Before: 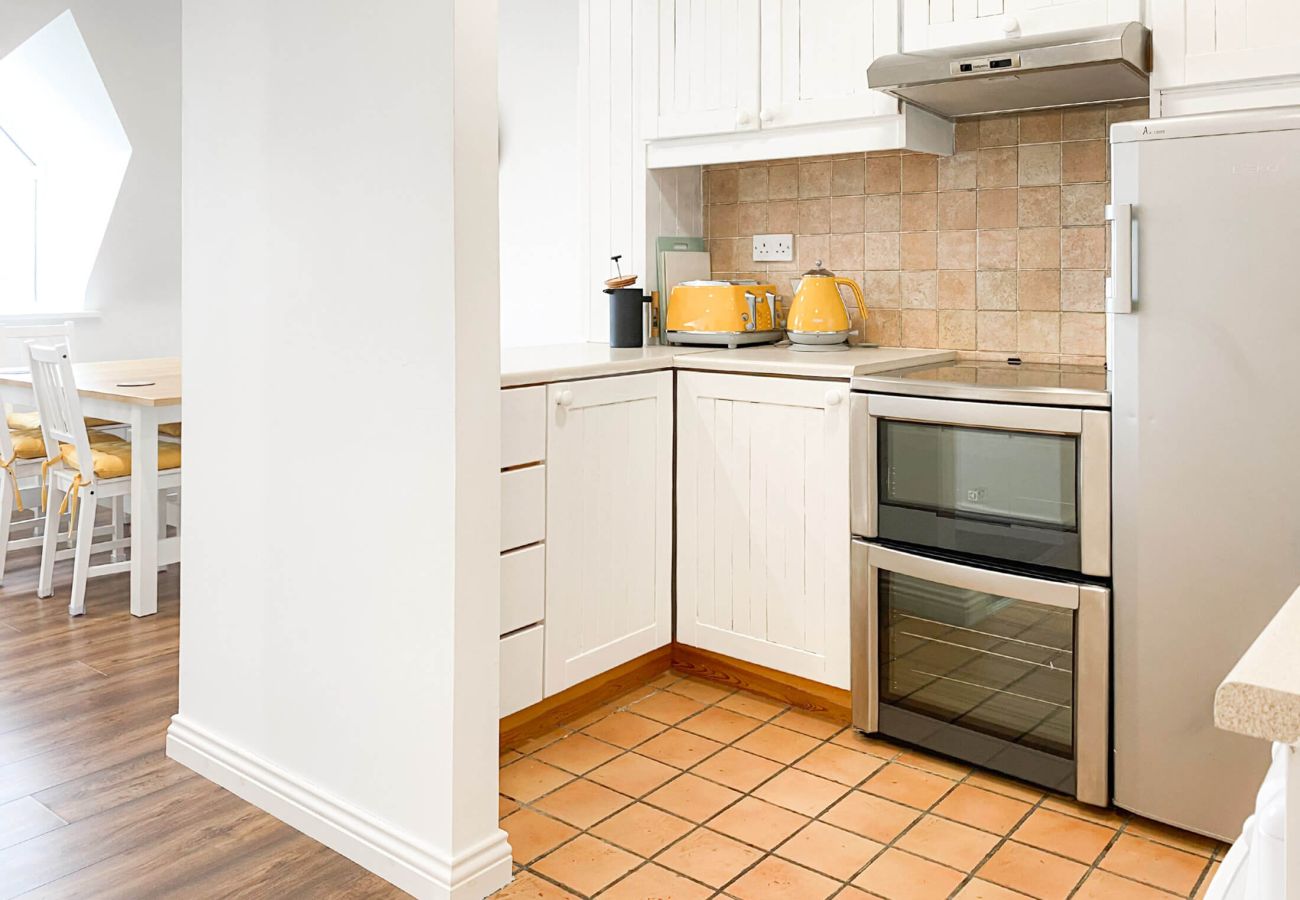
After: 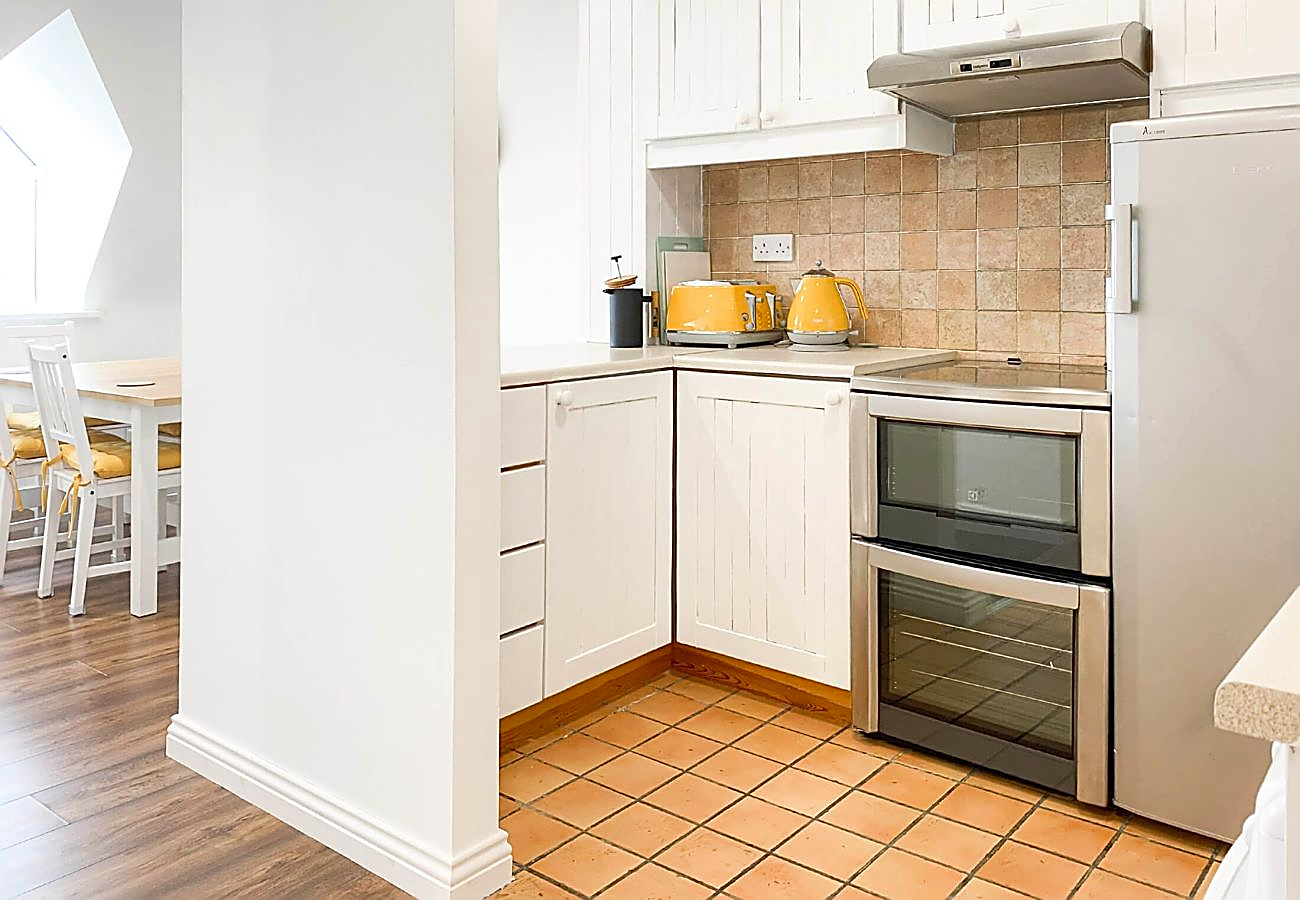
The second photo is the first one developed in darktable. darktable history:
sharpen: radius 1.4, amount 1.25, threshold 0.7
contrast brightness saturation: contrast 0.03, brightness 0.06, saturation 0.13
tone curve: curves: ch0 [(0, 0) (0.405, 0.351) (1, 1)]
